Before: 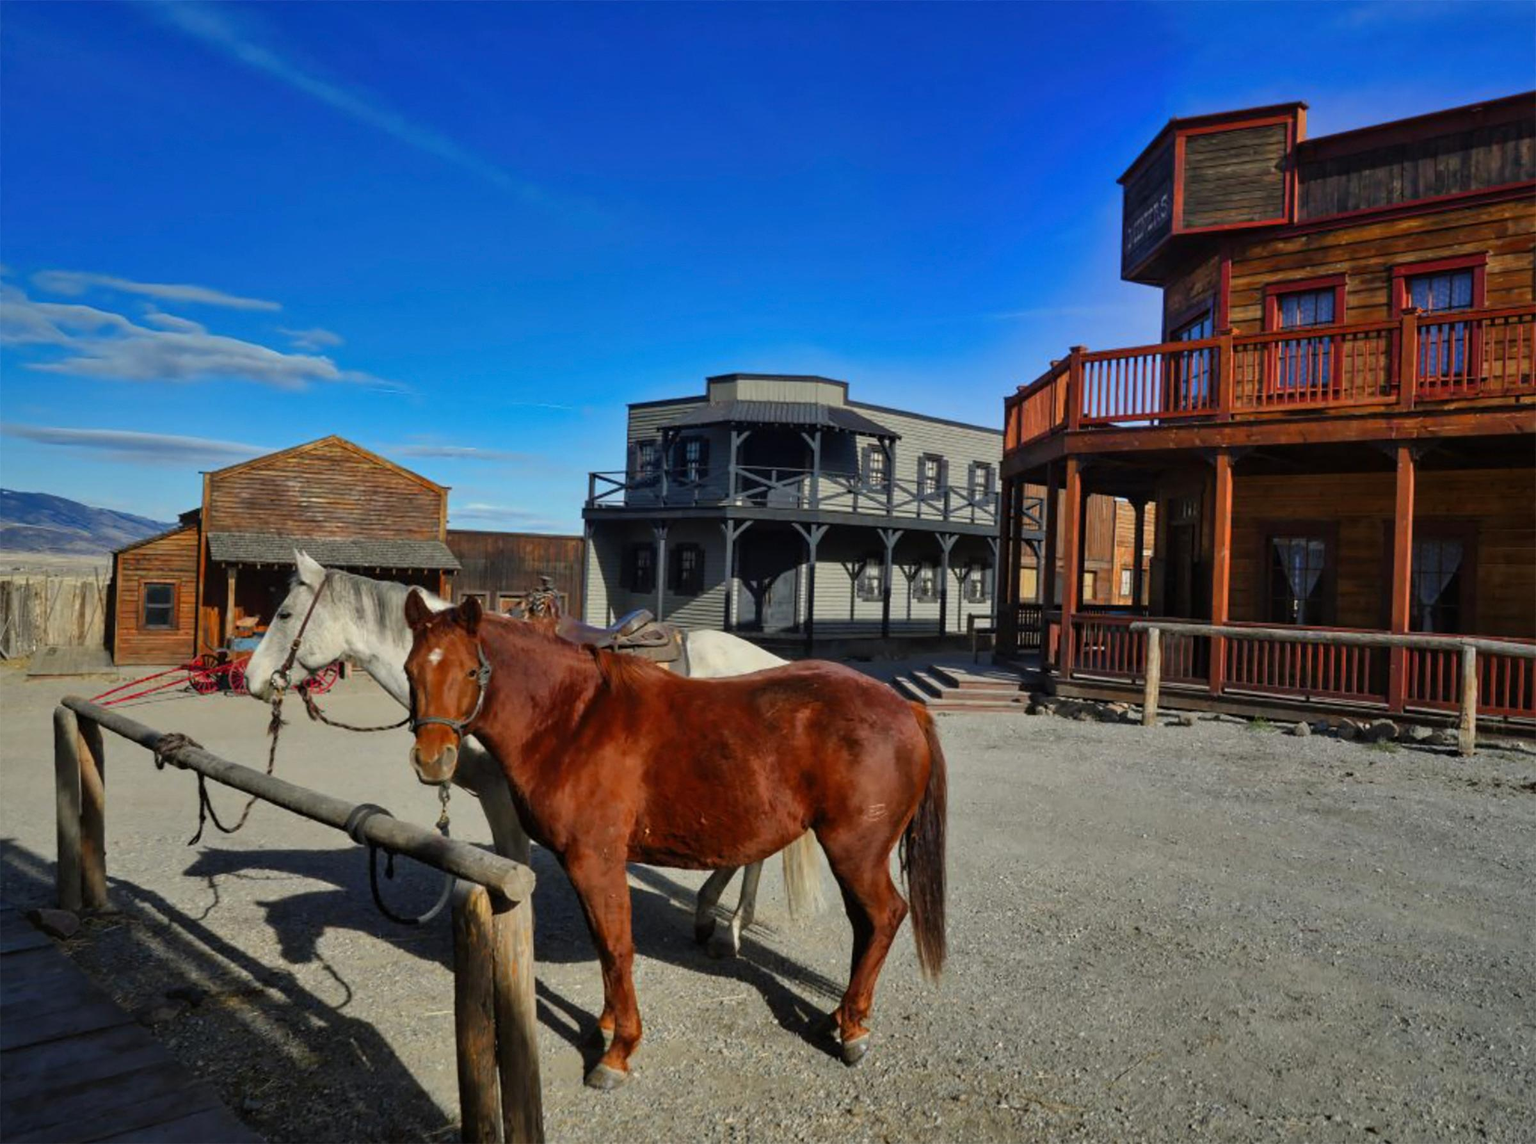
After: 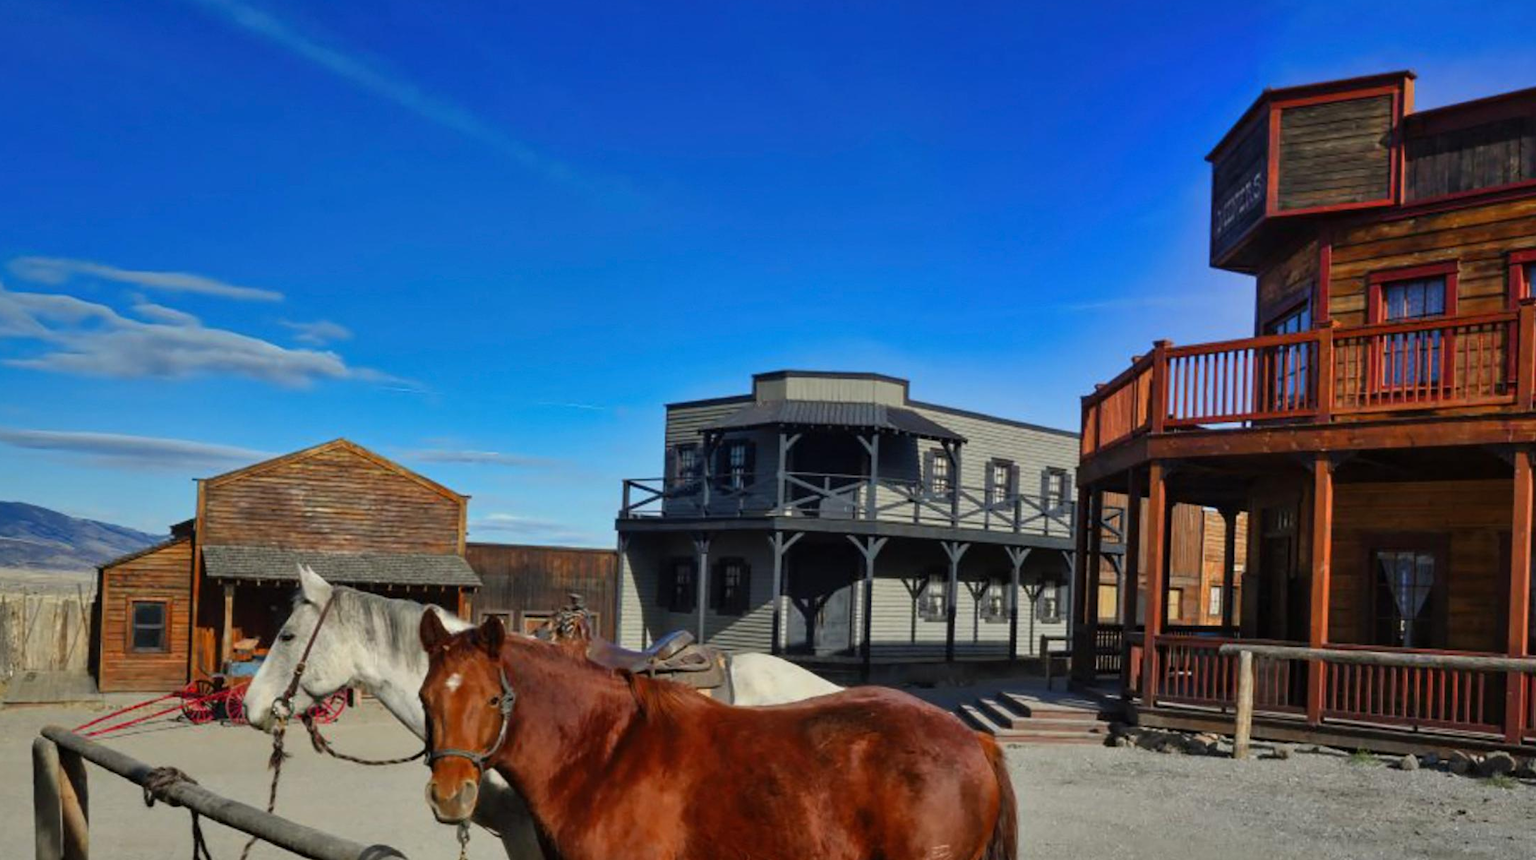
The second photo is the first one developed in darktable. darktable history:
crop: left 1.594%, top 3.354%, right 7.737%, bottom 28.422%
